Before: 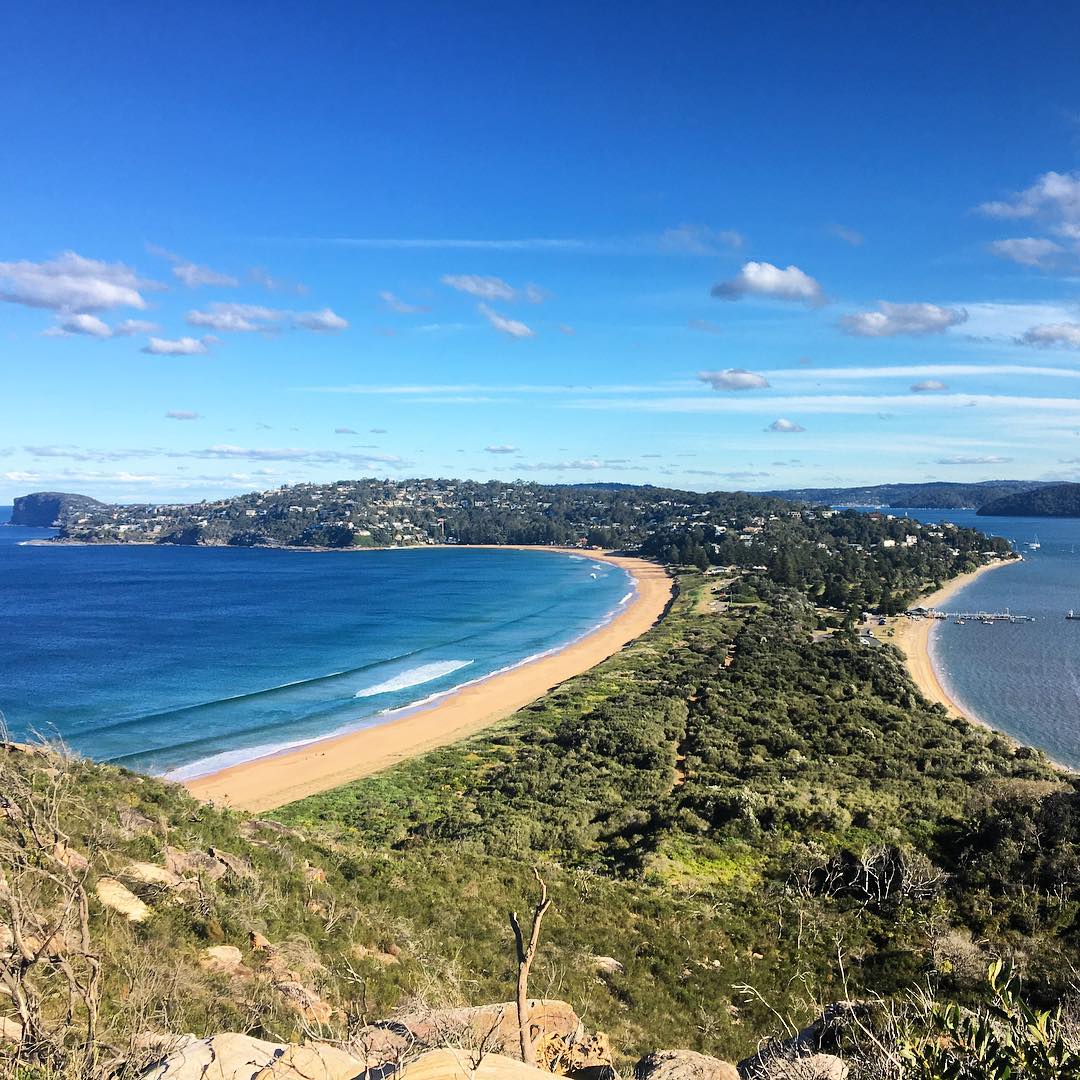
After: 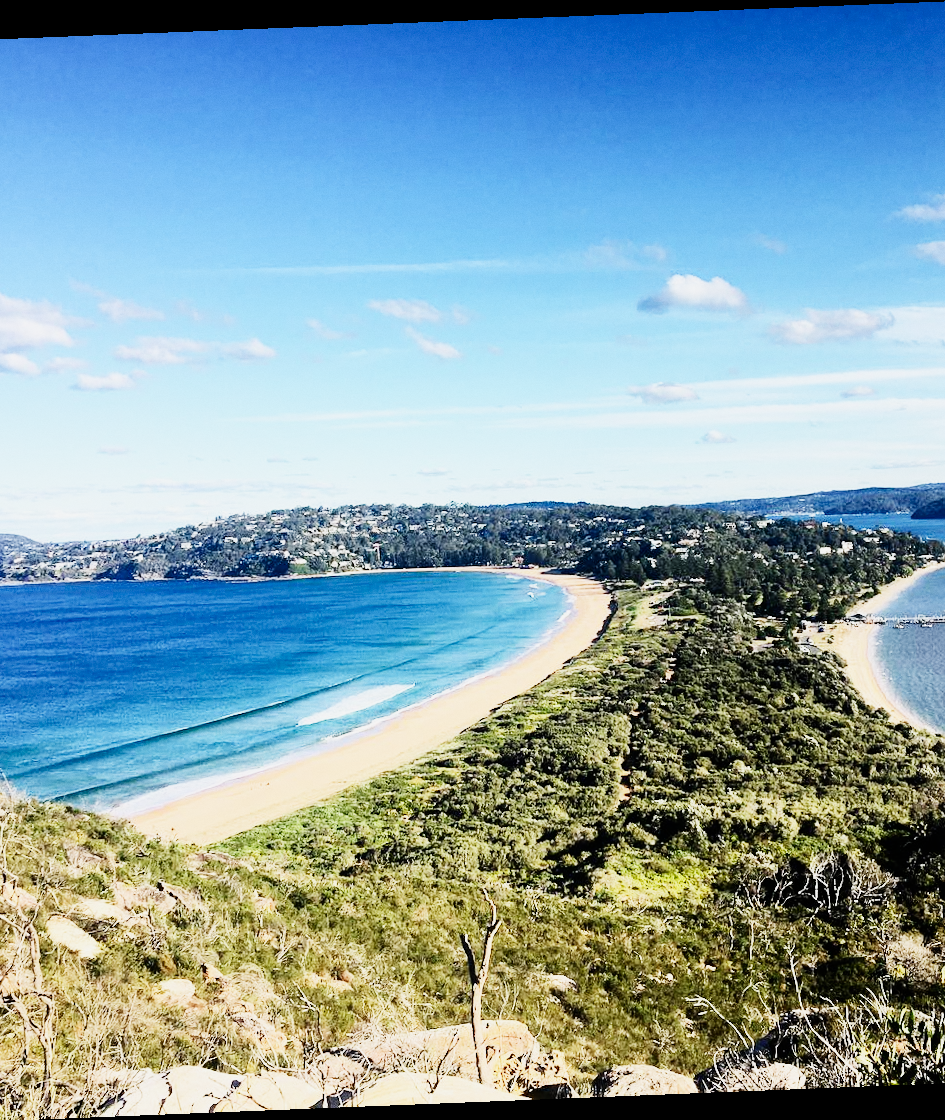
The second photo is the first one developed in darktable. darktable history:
grain: coarseness 0.09 ISO, strength 10%
contrast brightness saturation: contrast 0.14
exposure: black level correction 0, exposure 0.7 EV, compensate exposure bias true, compensate highlight preservation false
sigmoid: contrast 1.8, skew -0.2, preserve hue 0%, red attenuation 0.1, red rotation 0.035, green attenuation 0.1, green rotation -0.017, blue attenuation 0.15, blue rotation -0.052, base primaries Rec2020
crop: left 7.598%, right 7.873%
rotate and perspective: rotation -2.29°, automatic cropping off
